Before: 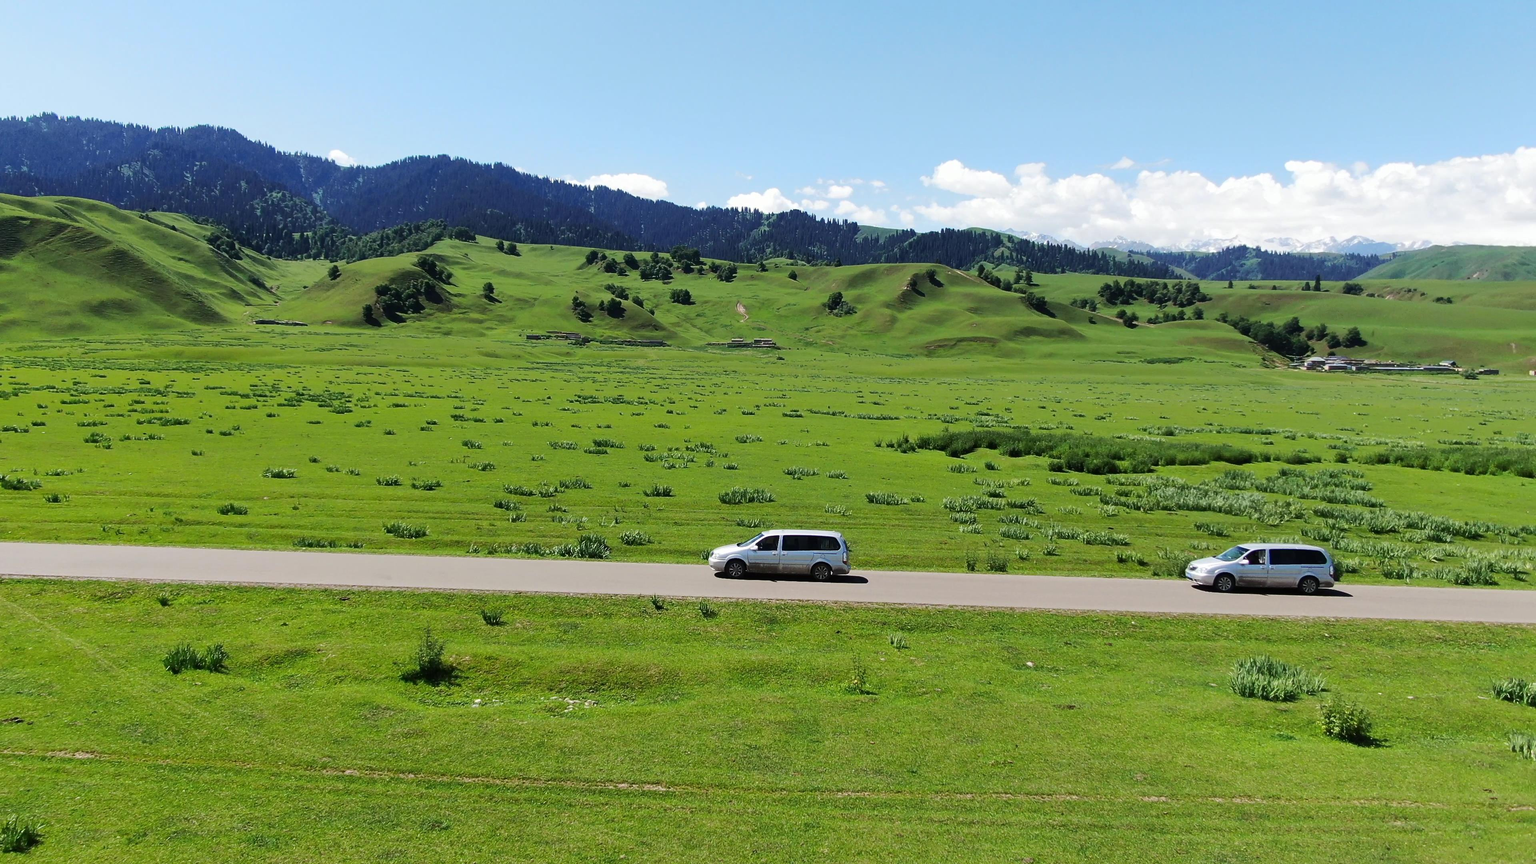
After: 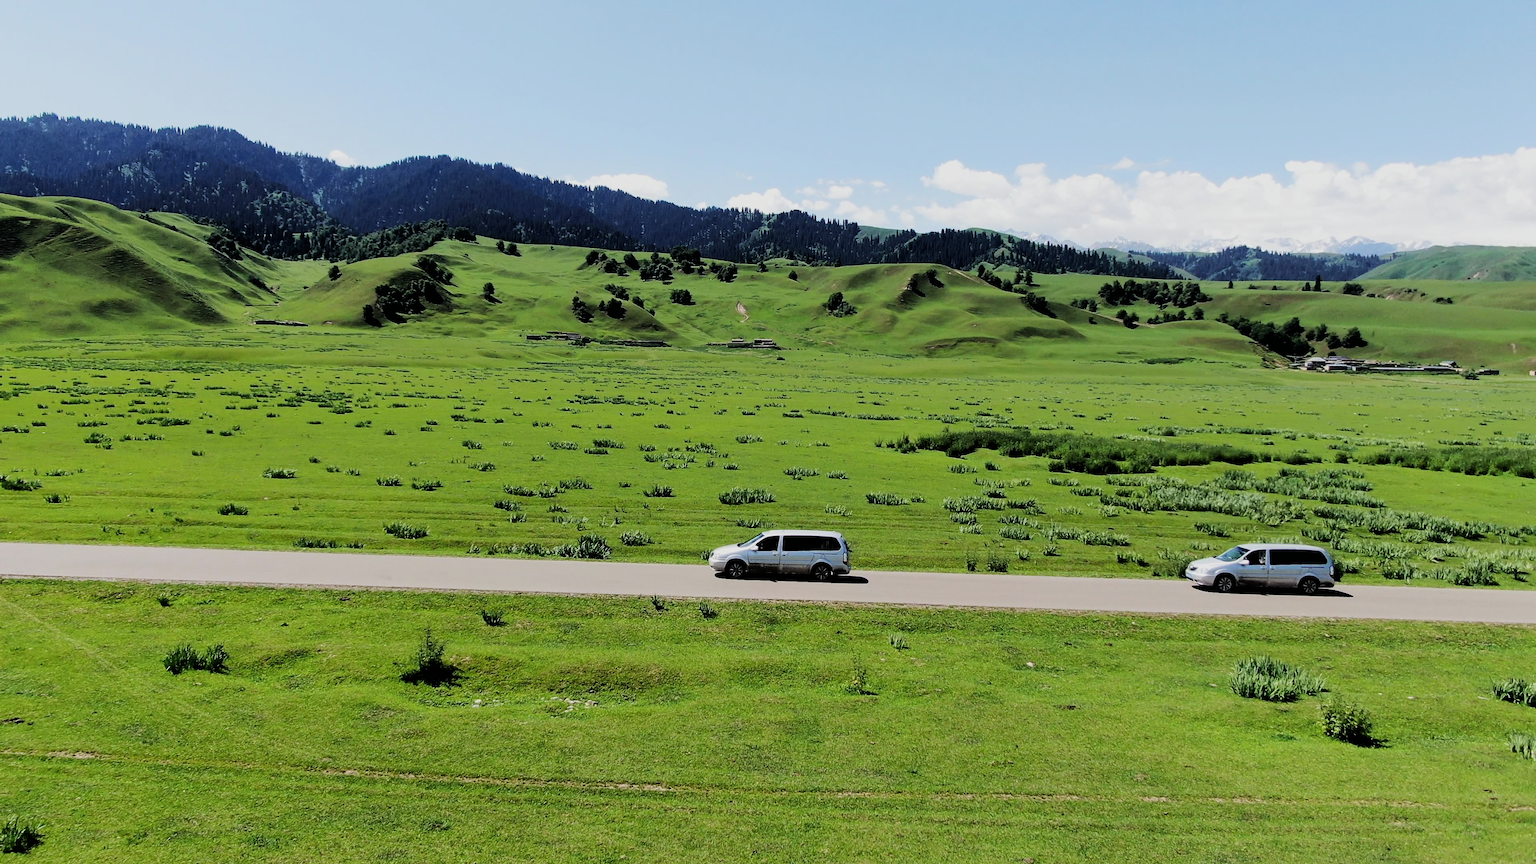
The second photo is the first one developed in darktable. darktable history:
filmic rgb: black relative exposure -5.08 EV, white relative exposure 3.98 EV, threshold 2.97 EV, hardness 2.88, contrast 1.297, highlights saturation mix -30.04%, enable highlight reconstruction true
